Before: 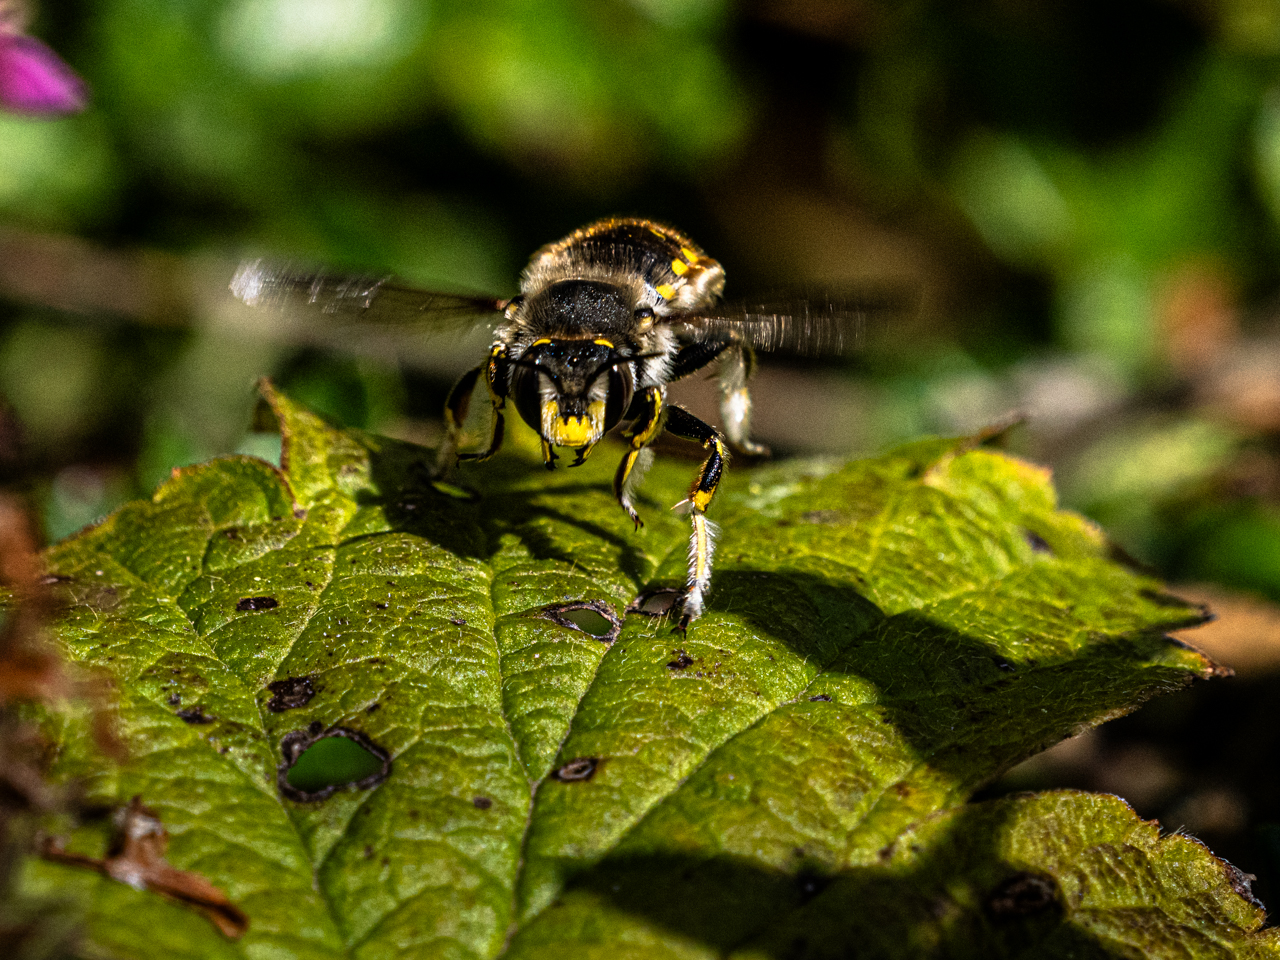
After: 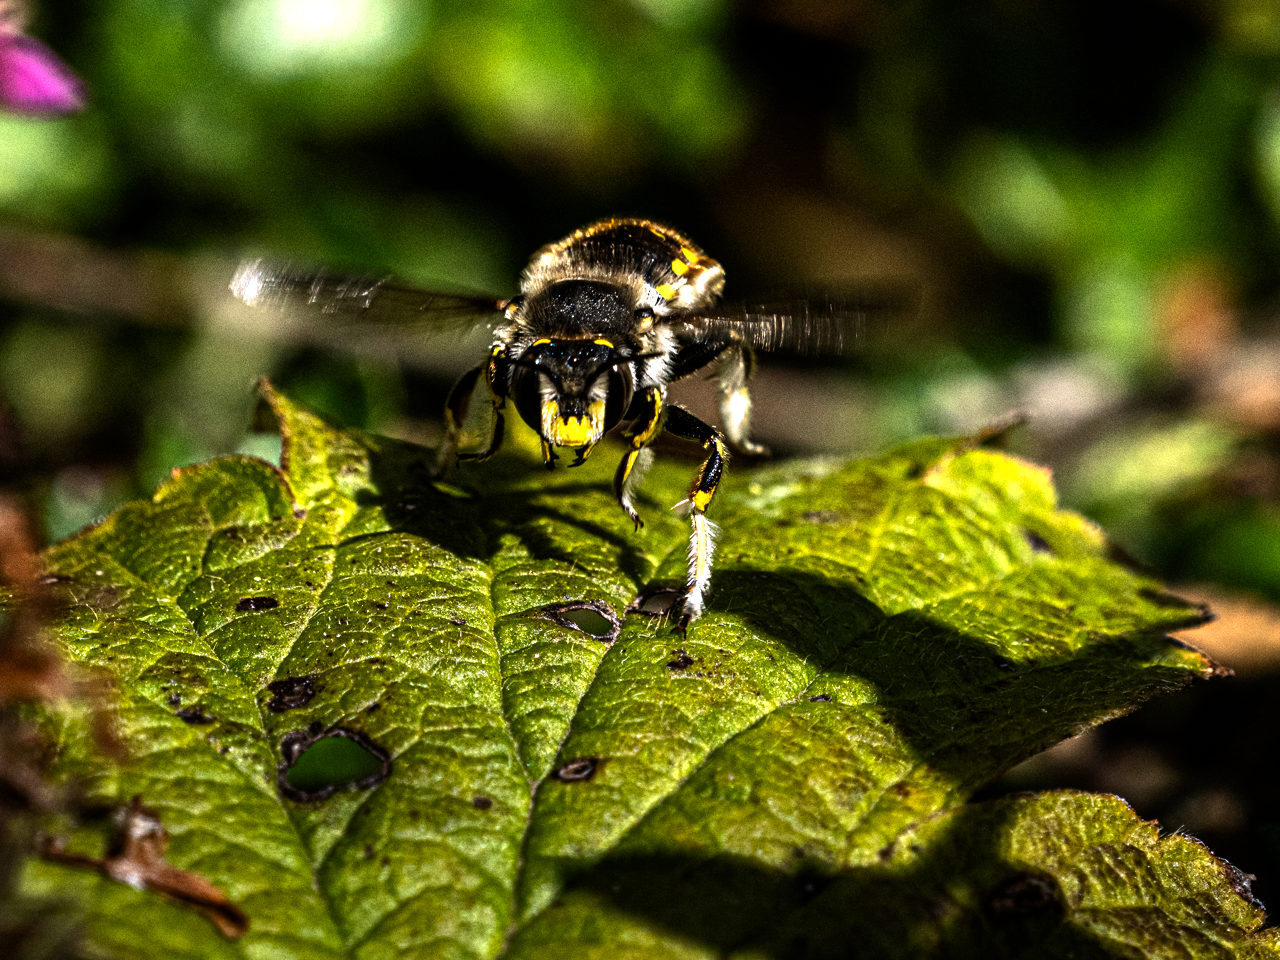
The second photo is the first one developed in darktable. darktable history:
tone equalizer: -8 EV -0.731 EV, -7 EV -0.668 EV, -6 EV -0.584 EV, -5 EV -0.418 EV, -3 EV 0.398 EV, -2 EV 0.6 EV, -1 EV 0.698 EV, +0 EV 0.74 EV, edges refinement/feathering 500, mask exposure compensation -1.57 EV, preserve details no
